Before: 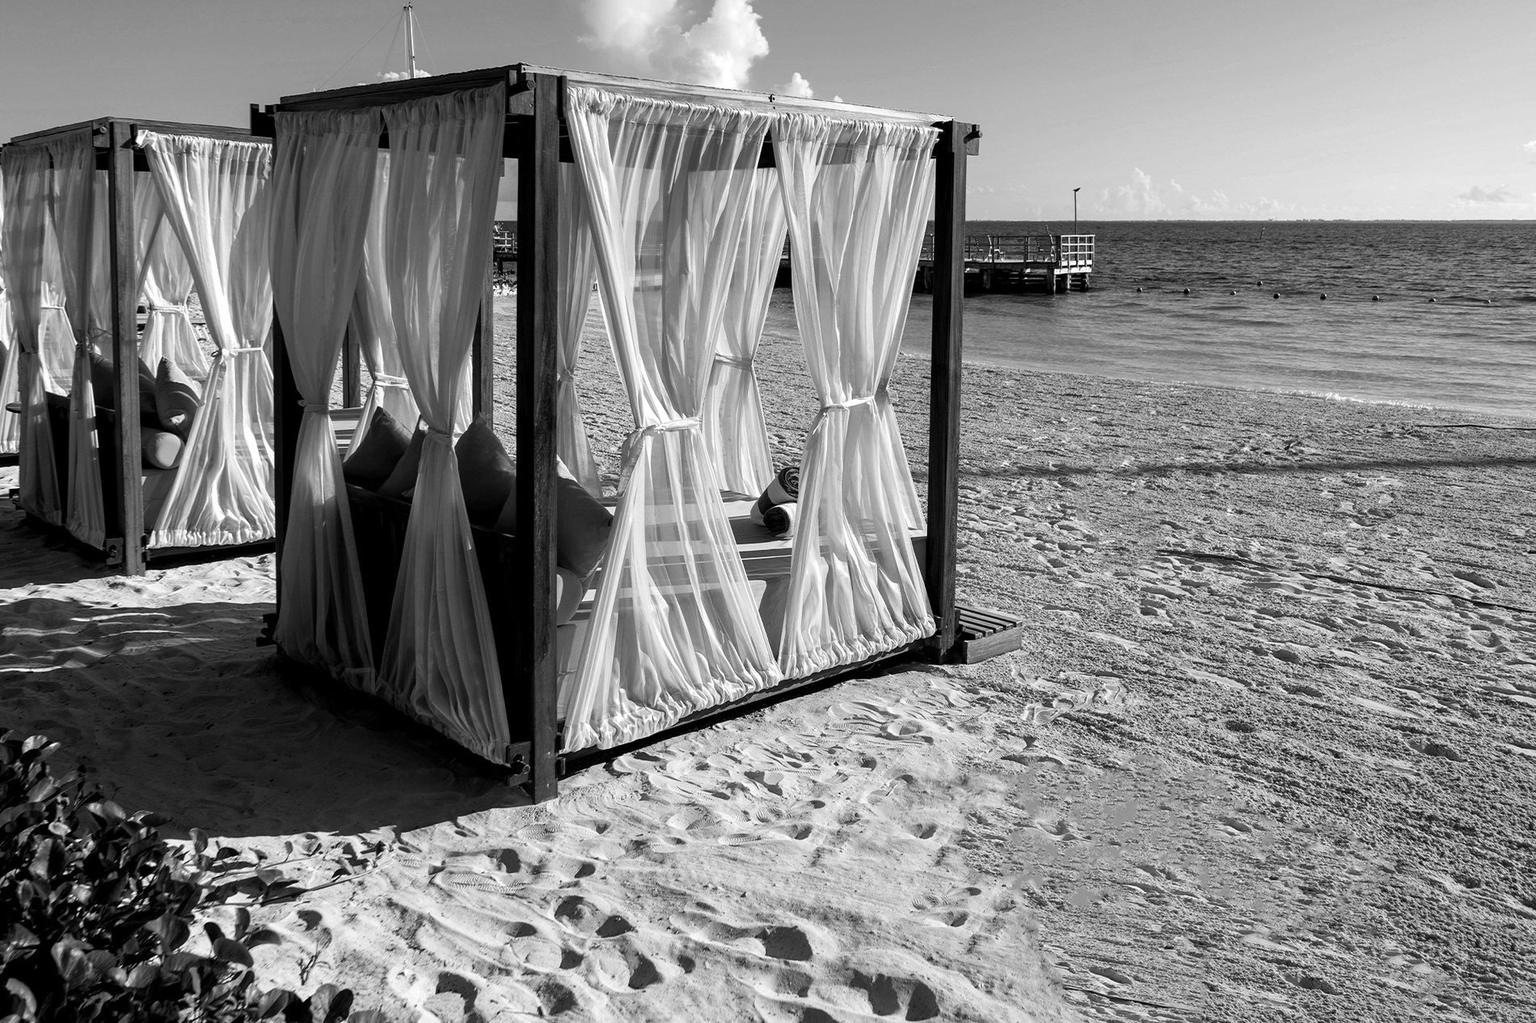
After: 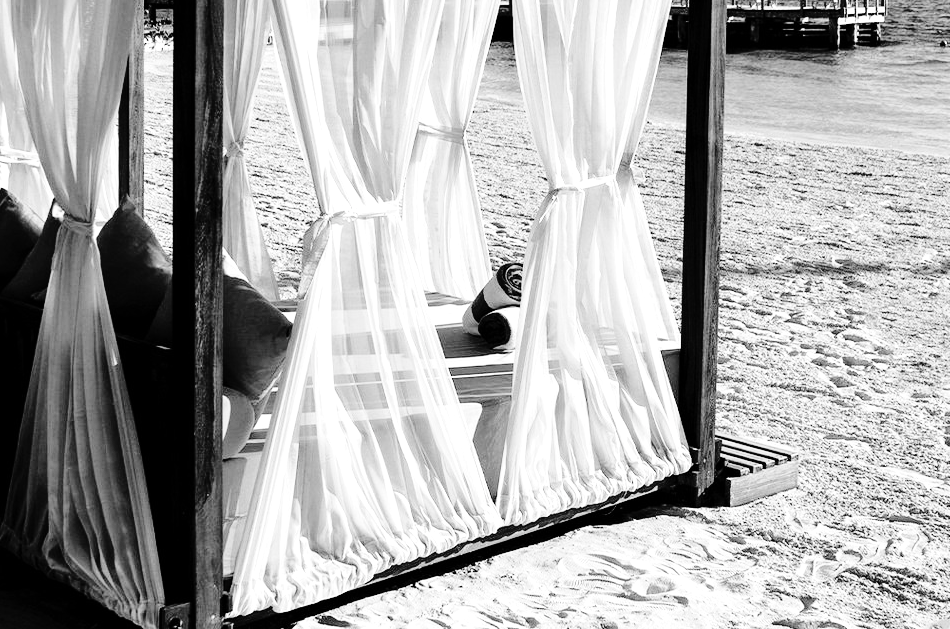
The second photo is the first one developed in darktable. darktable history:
base curve: curves: ch0 [(0, 0) (0.036, 0.025) (0.121, 0.166) (0.206, 0.329) (0.605, 0.79) (1, 1)], preserve colors none
exposure: exposure 0.607 EV, compensate exposure bias true, compensate highlight preservation false
tone curve: curves: ch0 [(0, 0) (0.003, 0.001) (0.011, 0.004) (0.025, 0.013) (0.044, 0.022) (0.069, 0.035) (0.1, 0.053) (0.136, 0.088) (0.177, 0.149) (0.224, 0.213) (0.277, 0.293) (0.335, 0.381) (0.399, 0.463) (0.468, 0.546) (0.543, 0.616) (0.623, 0.693) (0.709, 0.766) (0.801, 0.843) (0.898, 0.921) (1, 1)], preserve colors none
crop: left 24.557%, top 24.96%, right 25.418%, bottom 25.355%
